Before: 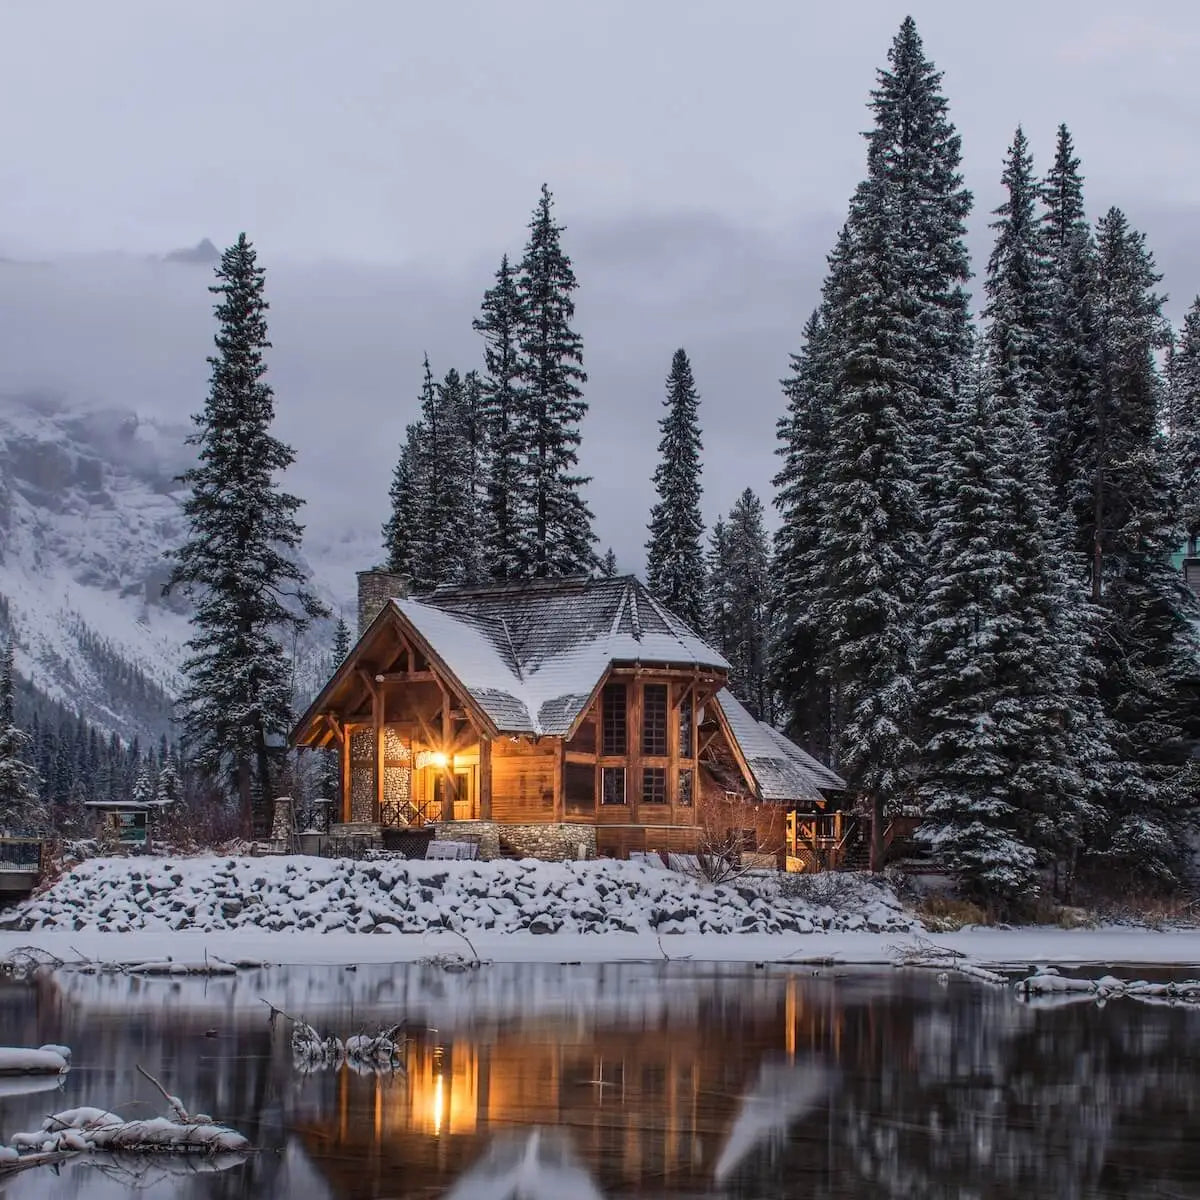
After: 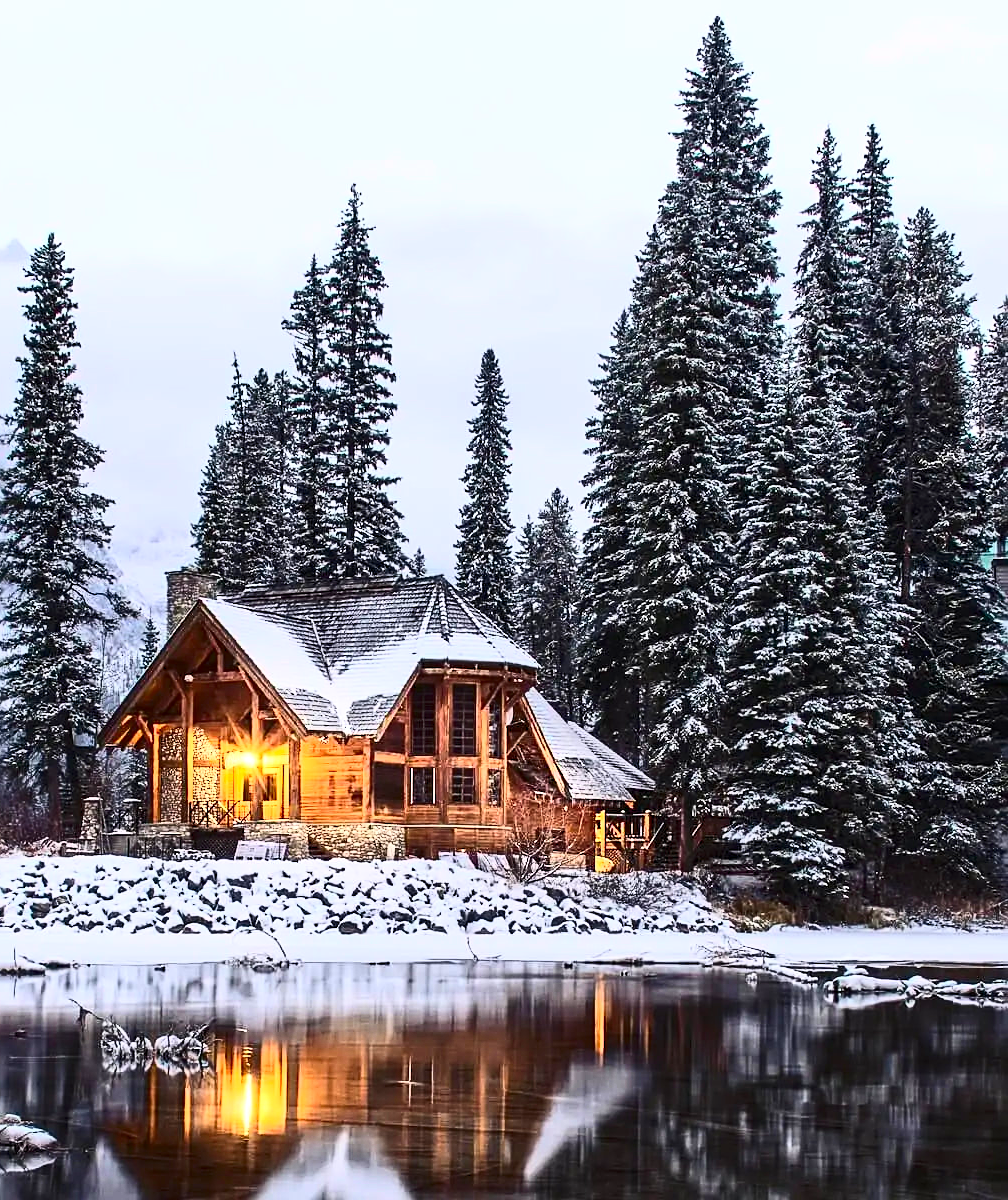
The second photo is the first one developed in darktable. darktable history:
exposure: black level correction 0, exposure 0.697 EV, compensate exposure bias true, compensate highlight preservation false
levels: mode automatic, levels [0.721, 0.937, 0.997]
crop: left 15.982%
contrast brightness saturation: contrast 0.41, brightness 0.115, saturation 0.213
sharpen: on, module defaults
